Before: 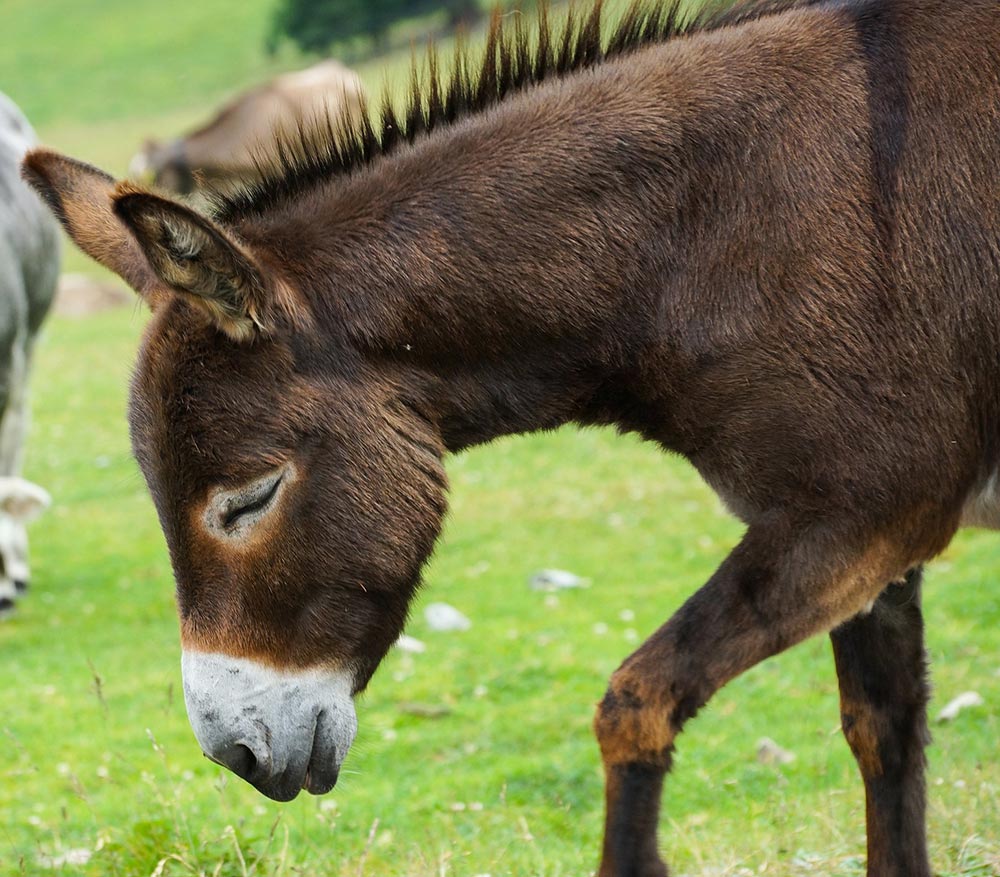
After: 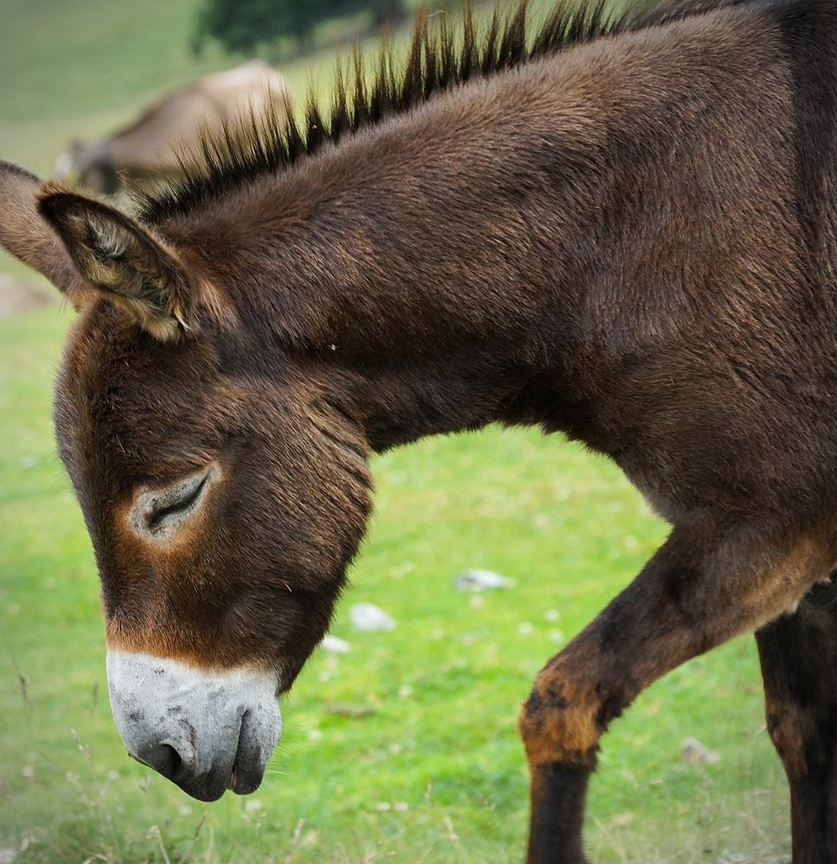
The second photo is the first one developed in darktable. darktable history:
vignetting: on, module defaults
crop: left 7.598%, right 7.873%
